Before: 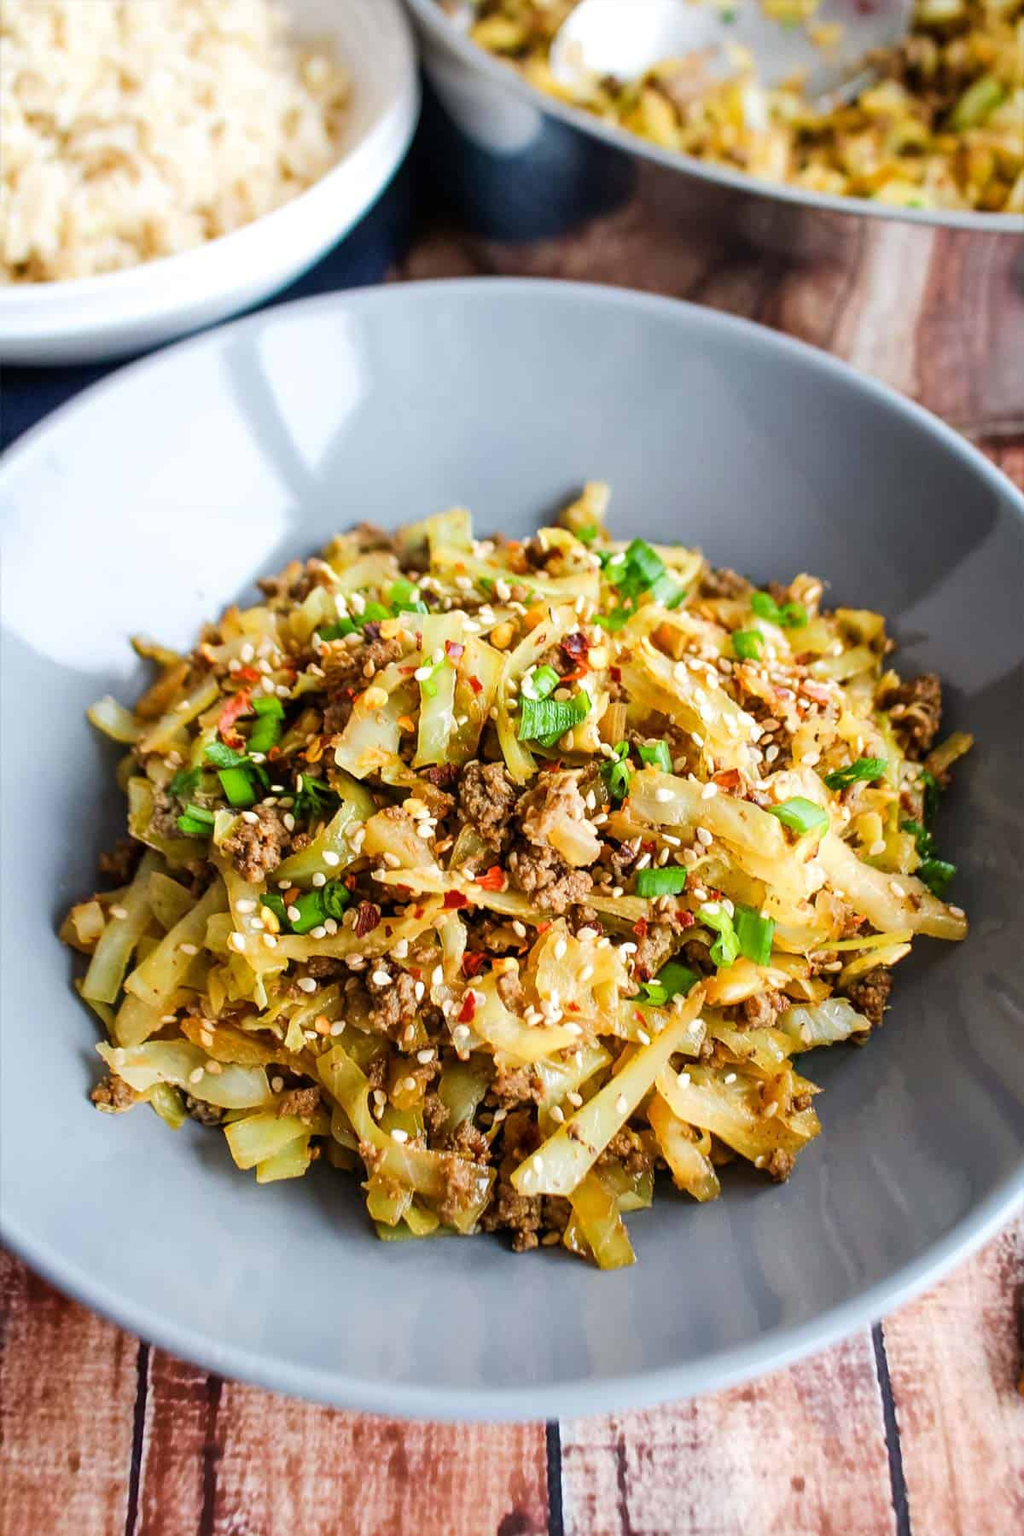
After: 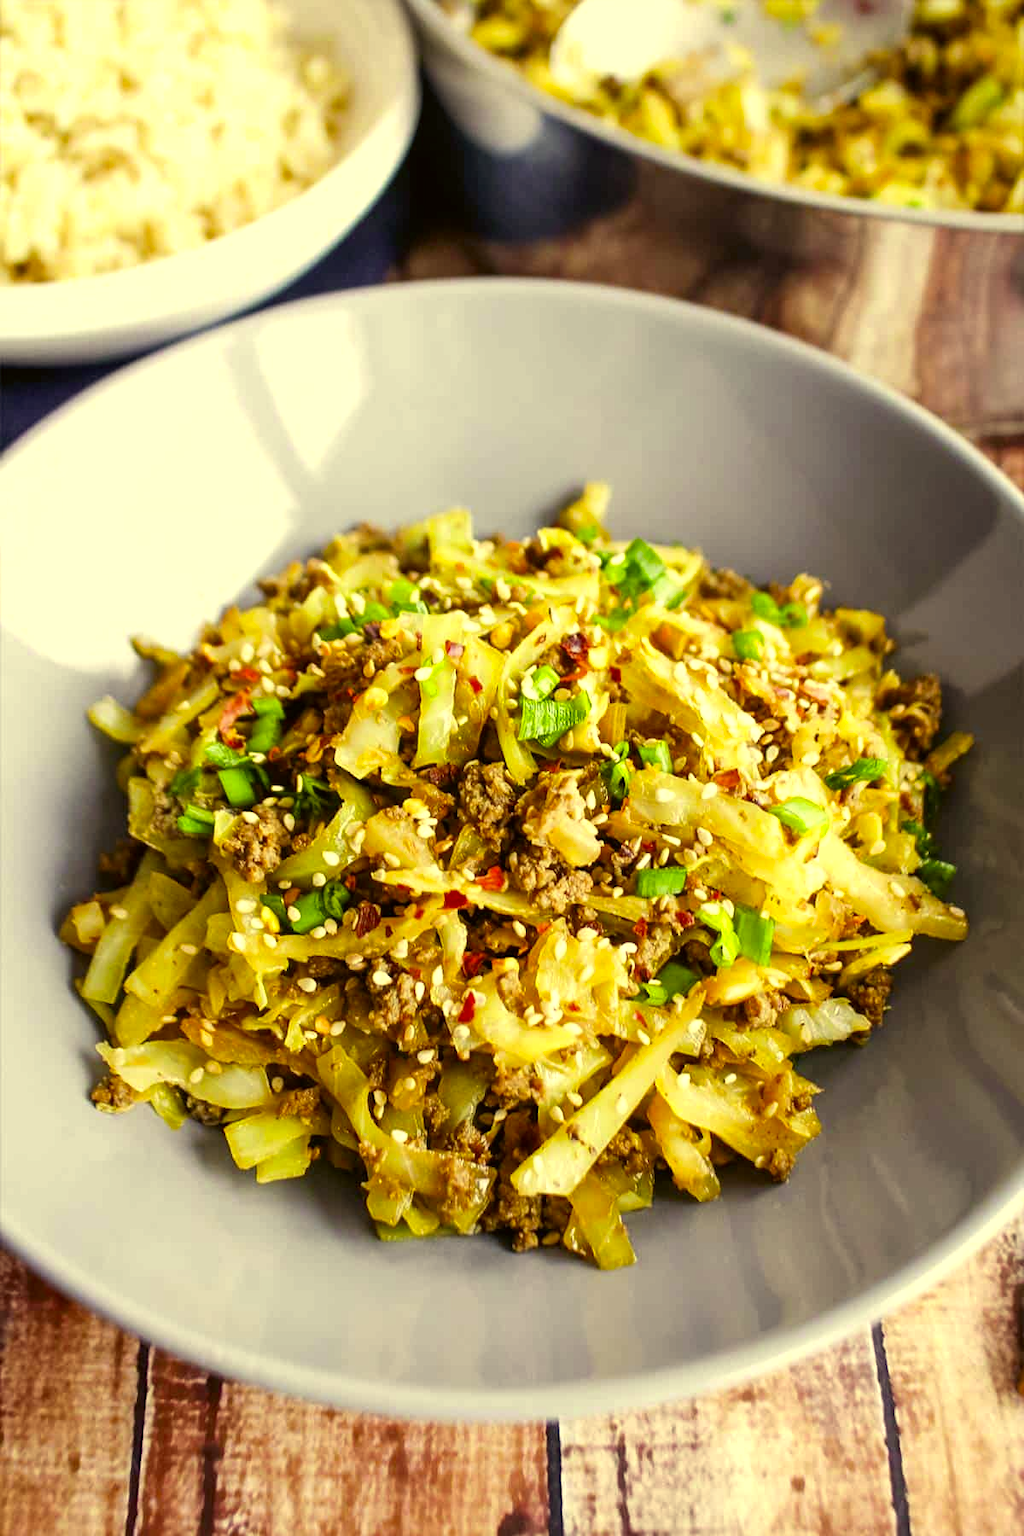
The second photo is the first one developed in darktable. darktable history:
color balance: mode lift, gamma, gain (sRGB), lift [0.997, 0.979, 1.021, 1.011], gamma [1, 1.084, 0.916, 0.998], gain [1, 0.87, 1.13, 1.101], contrast 4.55%, contrast fulcrum 38.24%, output saturation 104.09%
color correction: highlights a* 17.94, highlights b* 35.39, shadows a* 1.48, shadows b* 6.42, saturation 1.01
